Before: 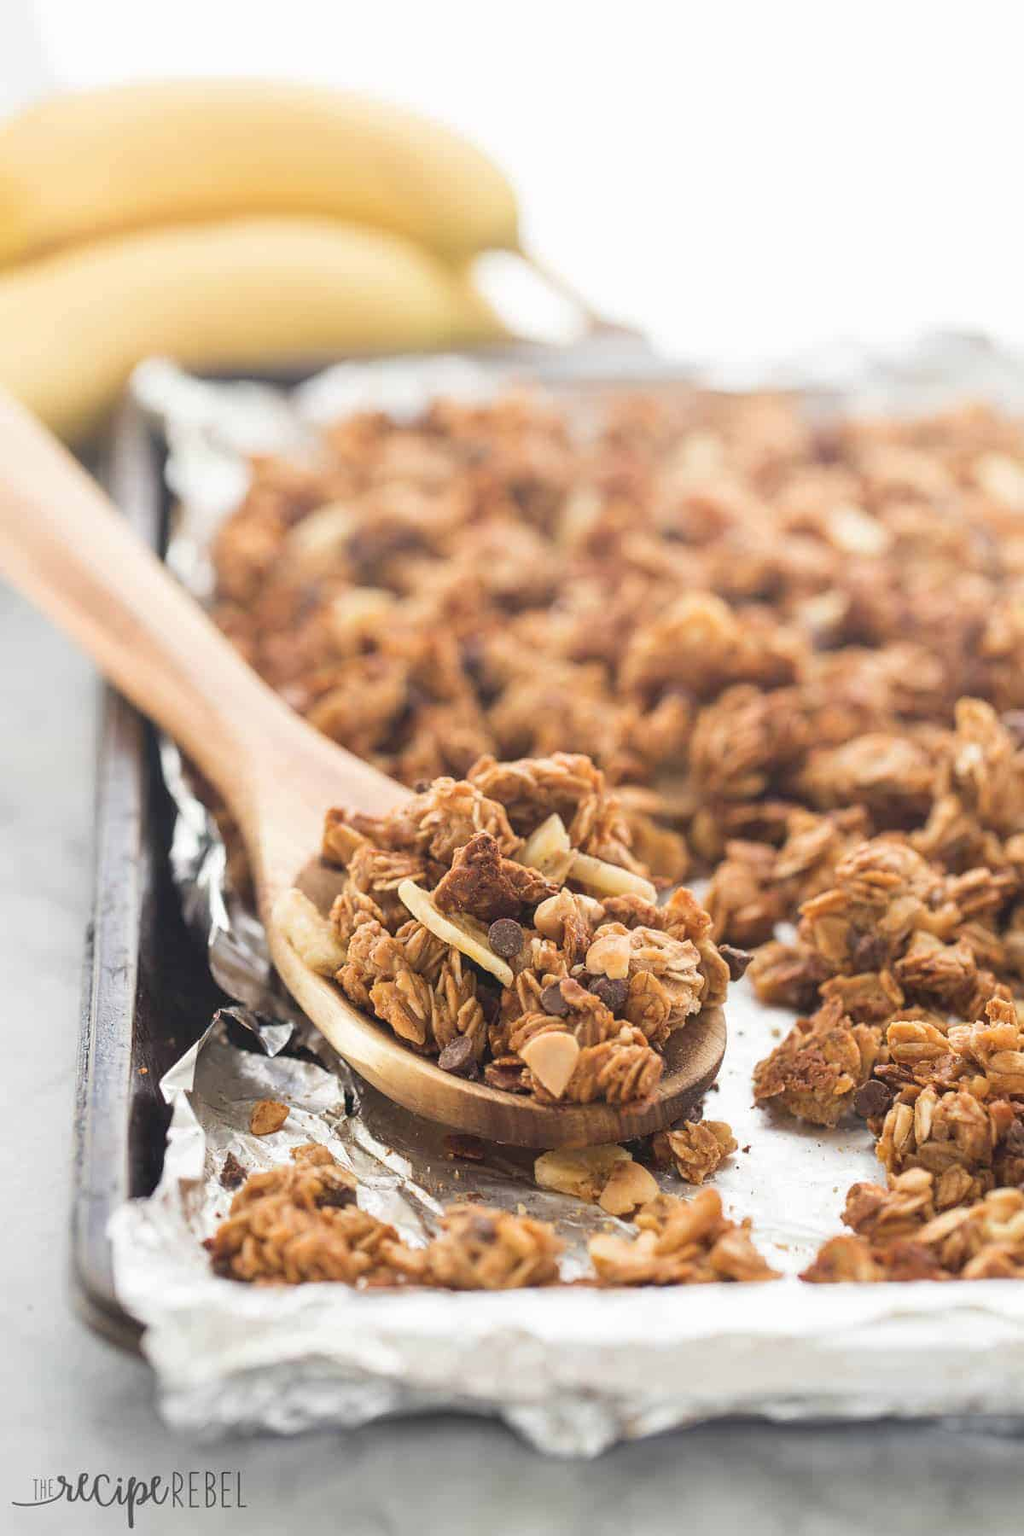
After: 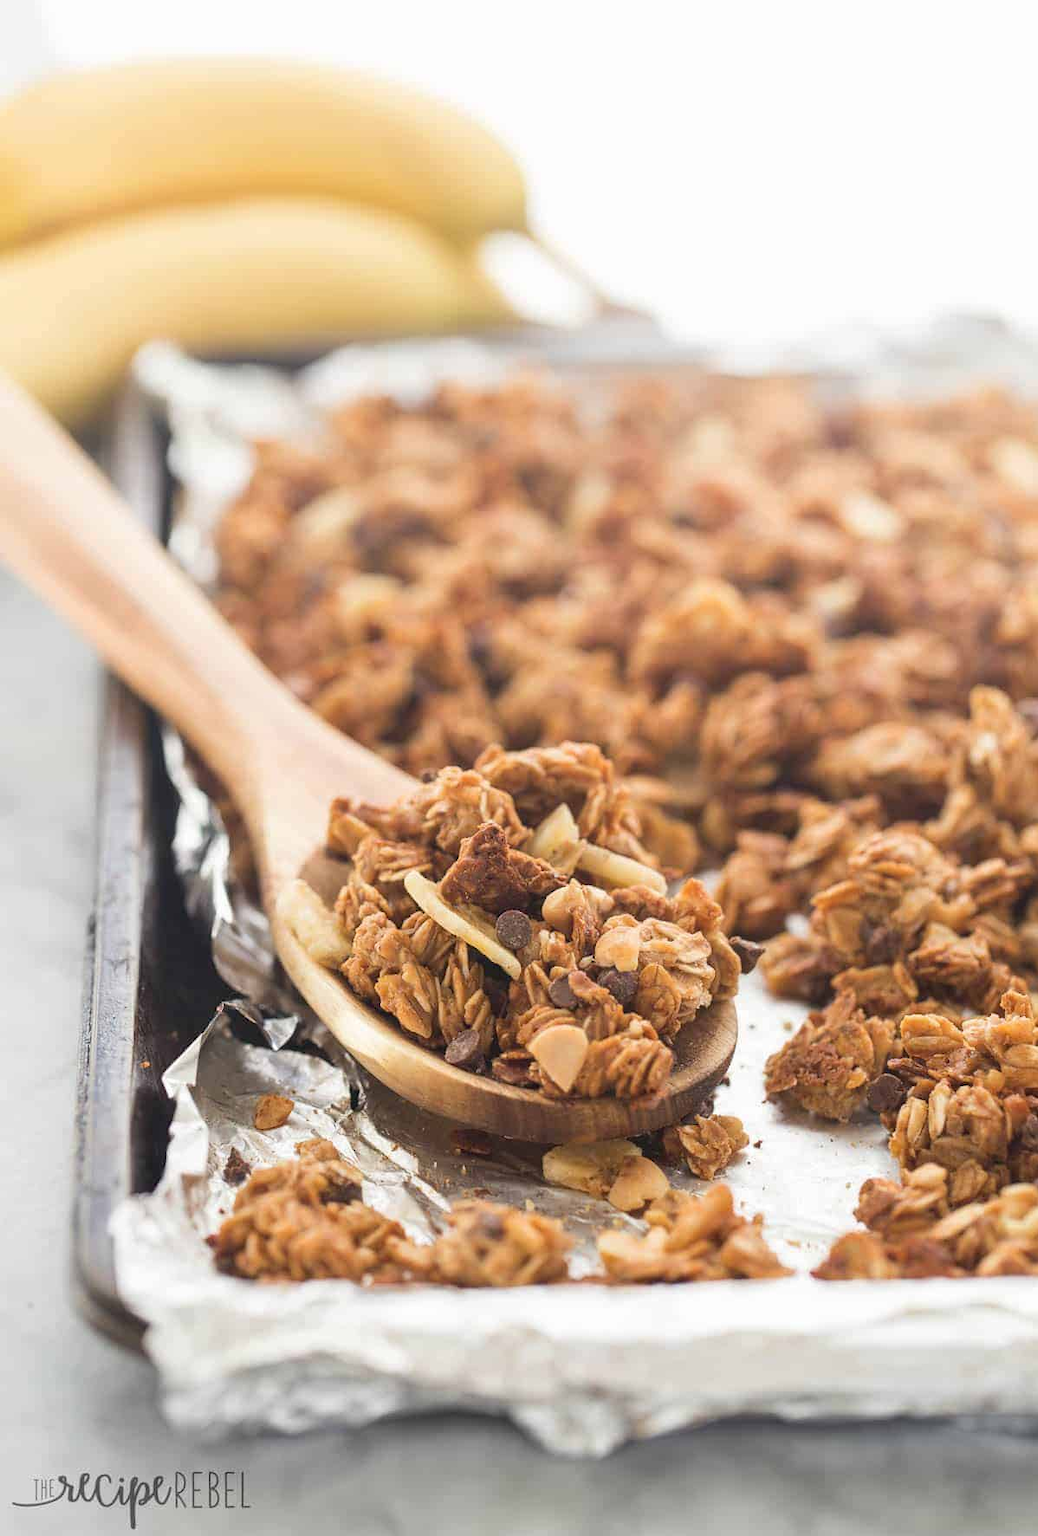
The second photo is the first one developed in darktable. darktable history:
crop: top 1.468%, right 0.075%
